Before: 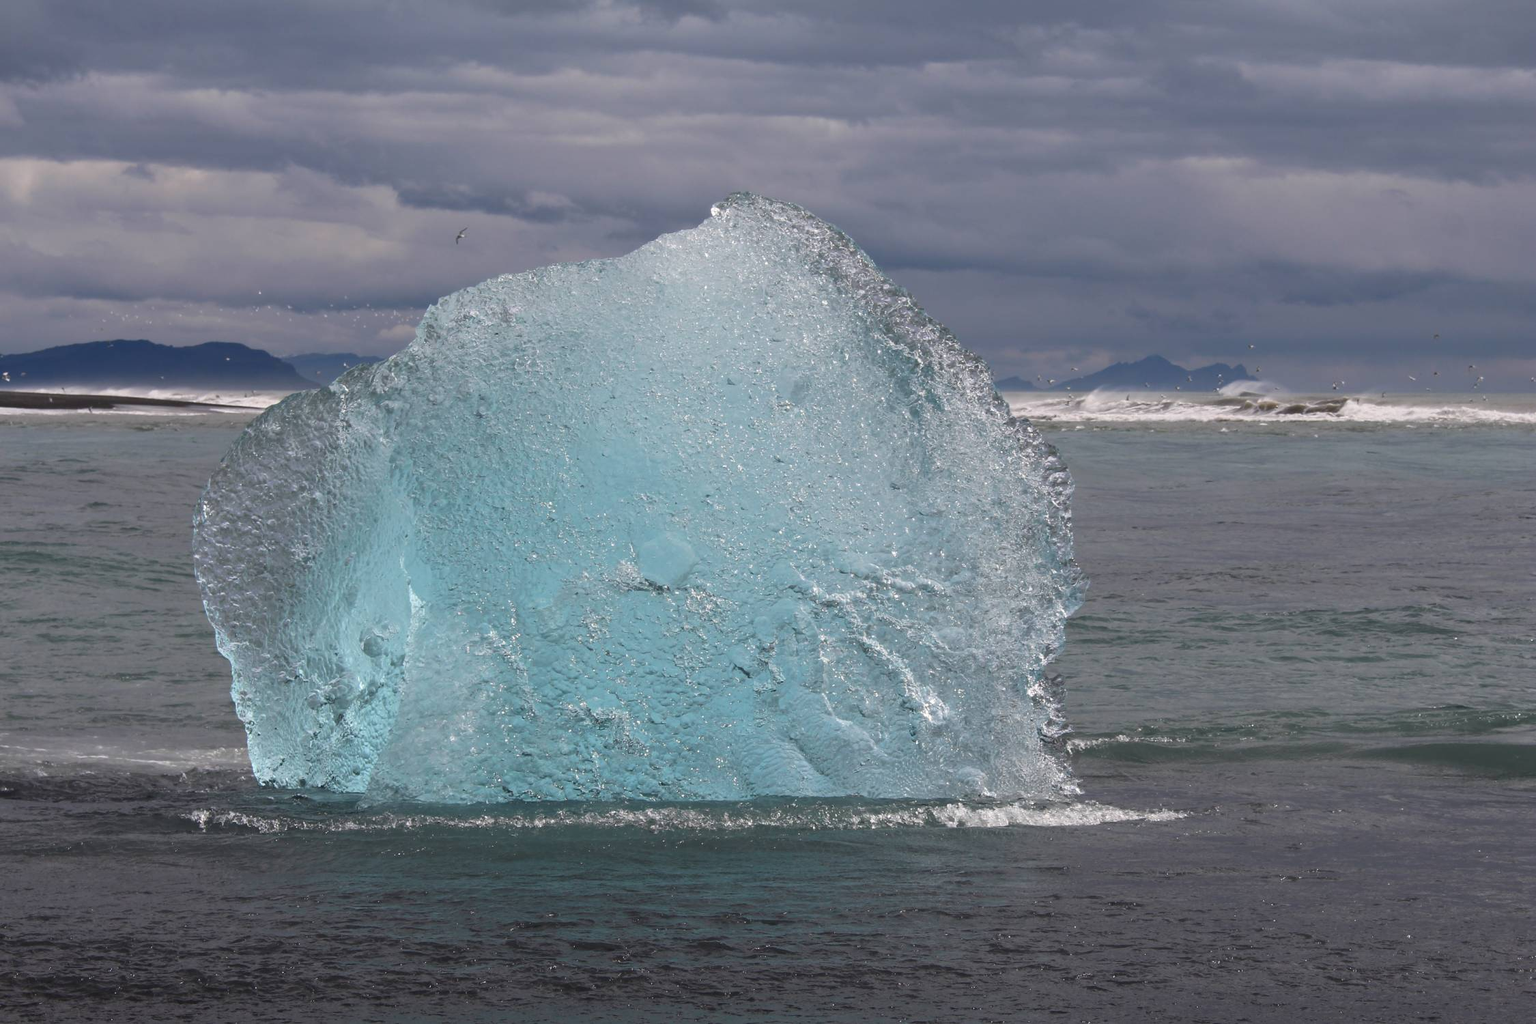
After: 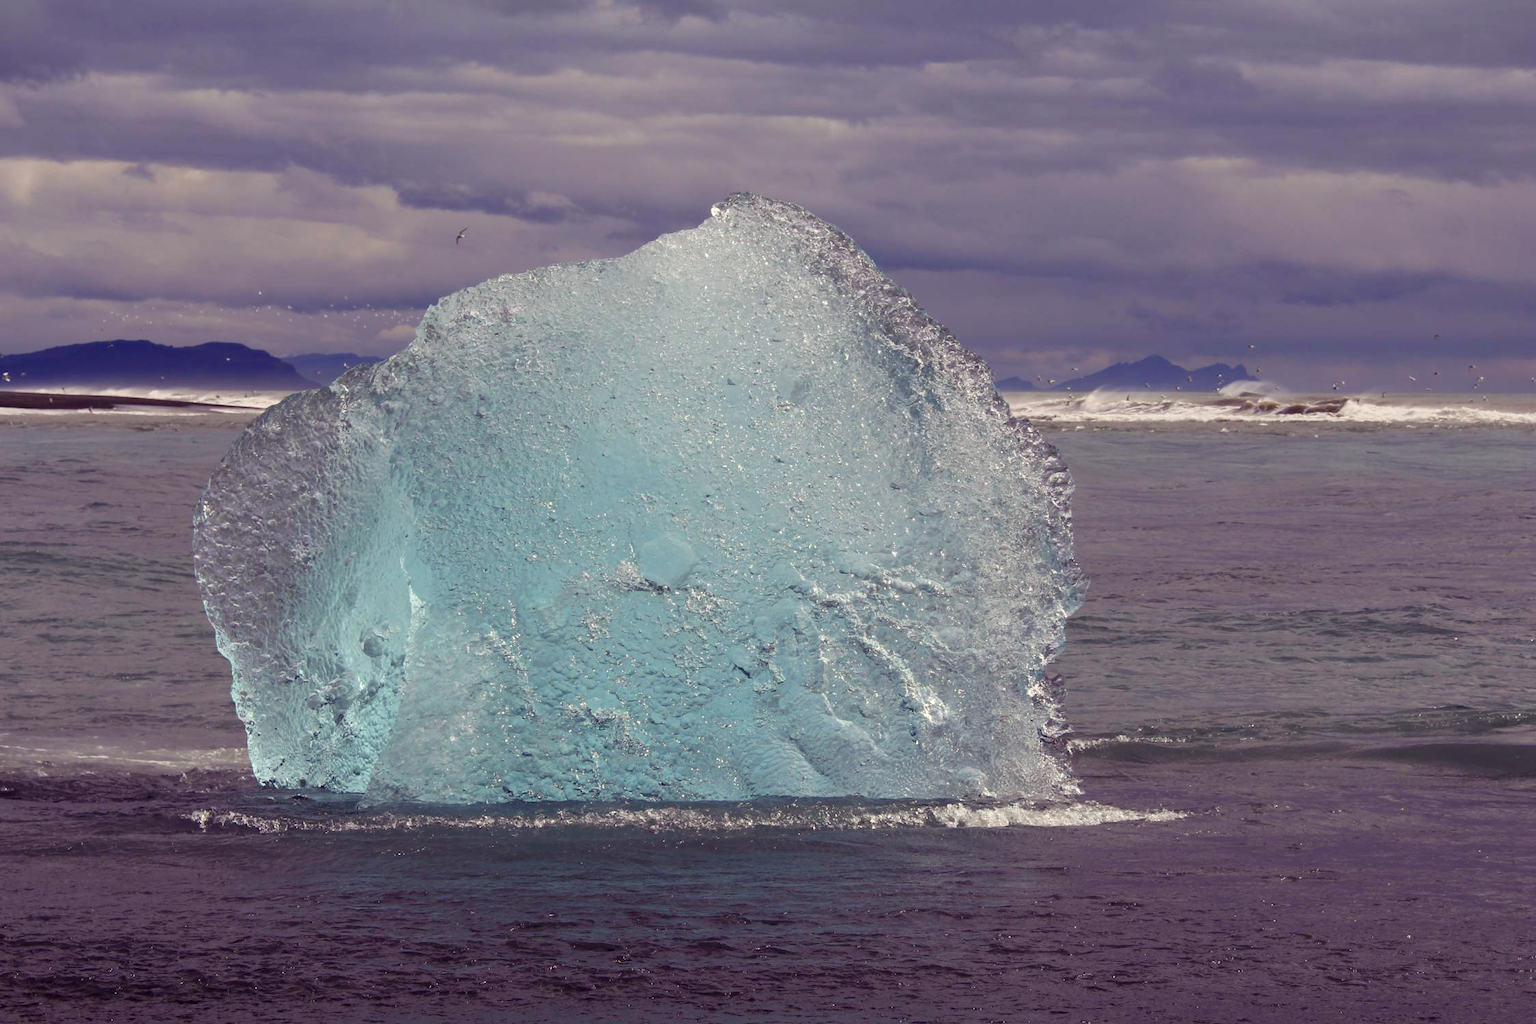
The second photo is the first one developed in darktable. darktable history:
contrast brightness saturation: saturation -0.05
color balance rgb: shadows lift › luminance -21.66%, shadows lift › chroma 8.98%, shadows lift › hue 283.37°, power › chroma 1.05%, power › hue 25.59°, highlights gain › luminance 6.08%, highlights gain › chroma 2.55%, highlights gain › hue 90°, global offset › luminance -0.87%, perceptual saturation grading › global saturation 25%, perceptual saturation grading › highlights -28.39%, perceptual saturation grading › shadows 33.98%
